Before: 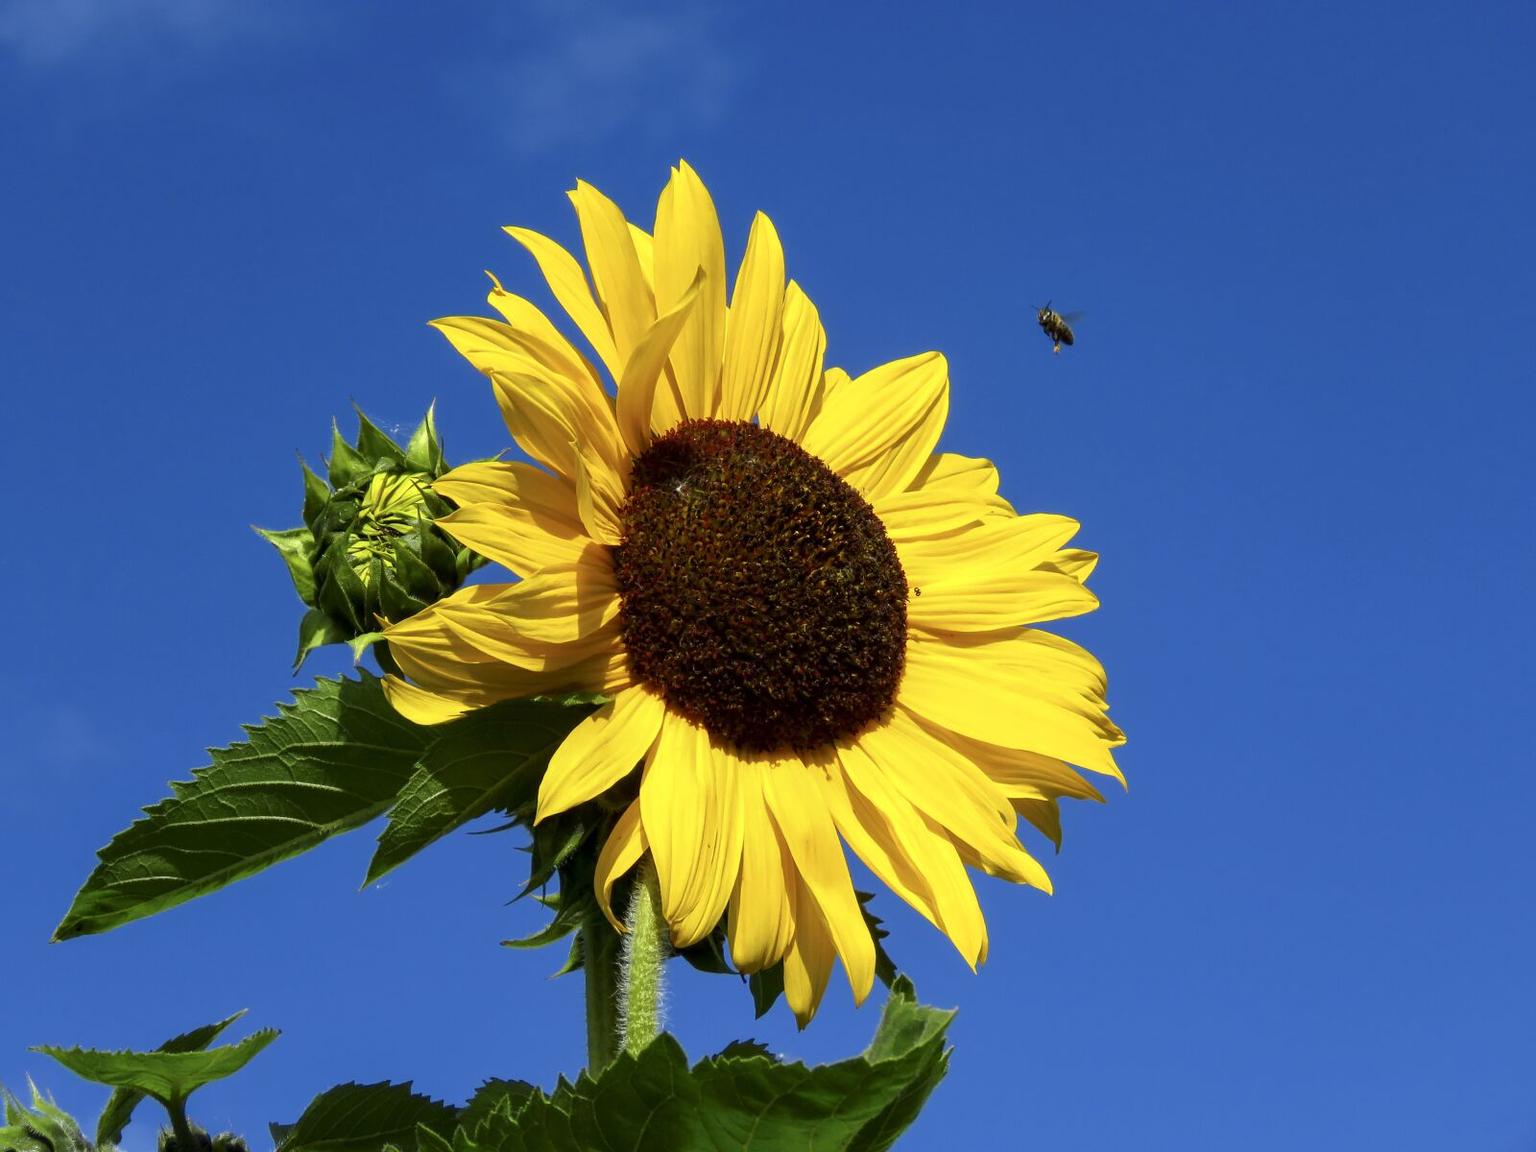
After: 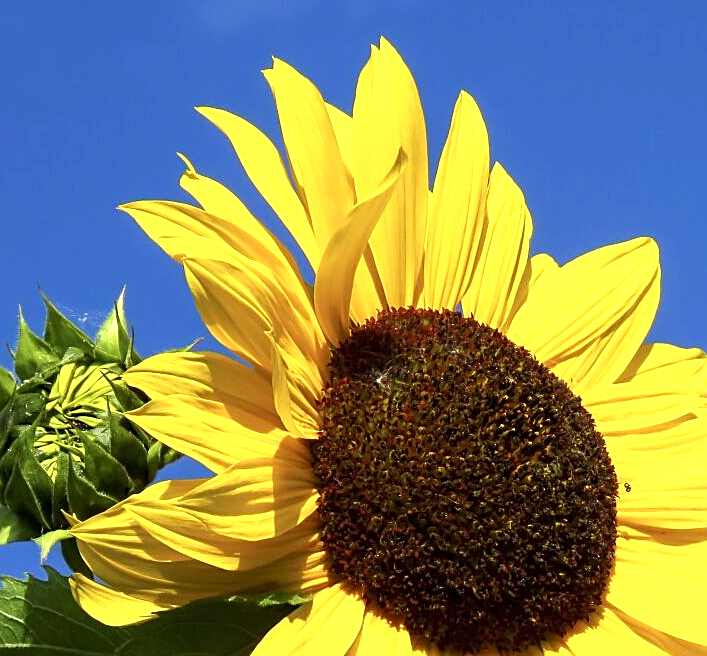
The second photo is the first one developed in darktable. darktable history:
sharpen: on, module defaults
exposure: exposure 0.611 EV, compensate exposure bias true, compensate highlight preservation false
crop: left 20.515%, top 10.788%, right 35.287%, bottom 34.479%
